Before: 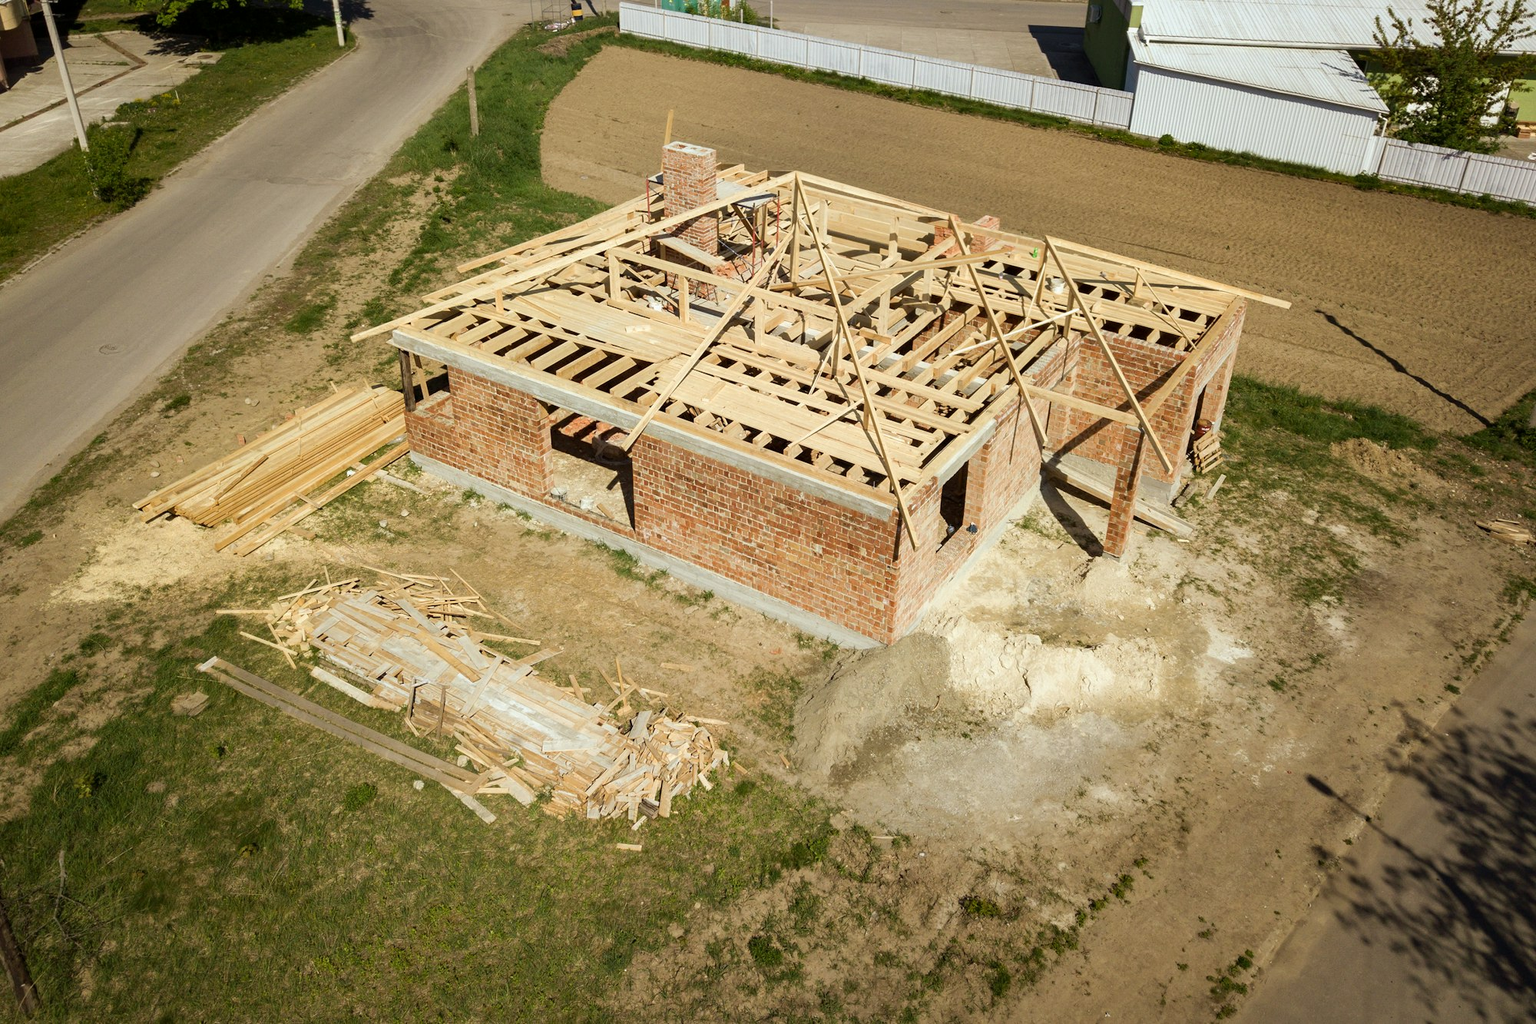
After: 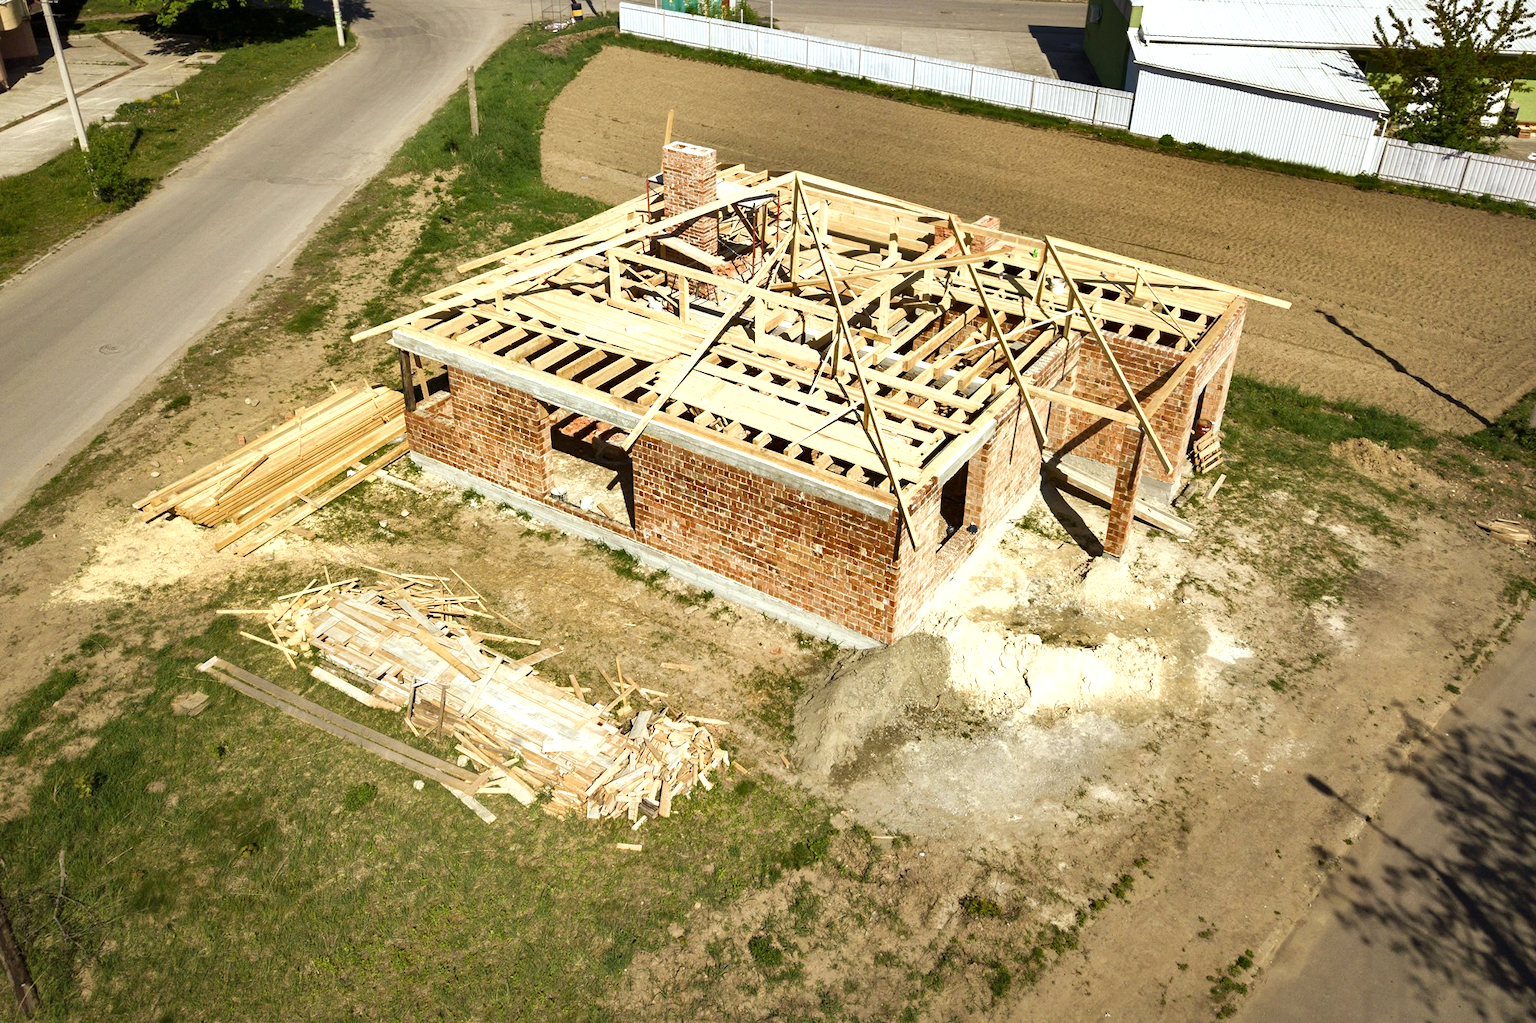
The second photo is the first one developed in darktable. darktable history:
white balance: red 0.988, blue 1.017
shadows and highlights: radius 171.16, shadows 27, white point adjustment 3.13, highlights -67.95, soften with gaussian
exposure: black level correction 0, exposure 0.5 EV, compensate highlight preservation false
